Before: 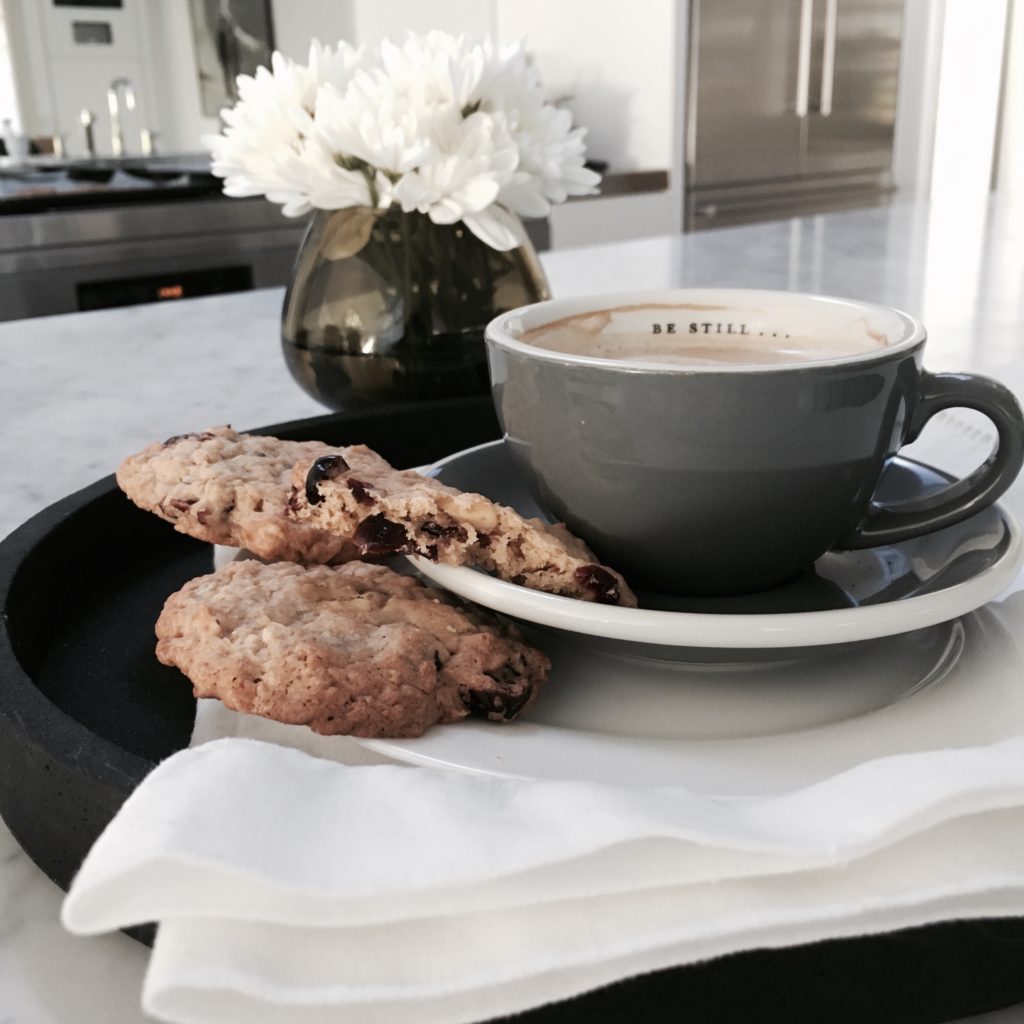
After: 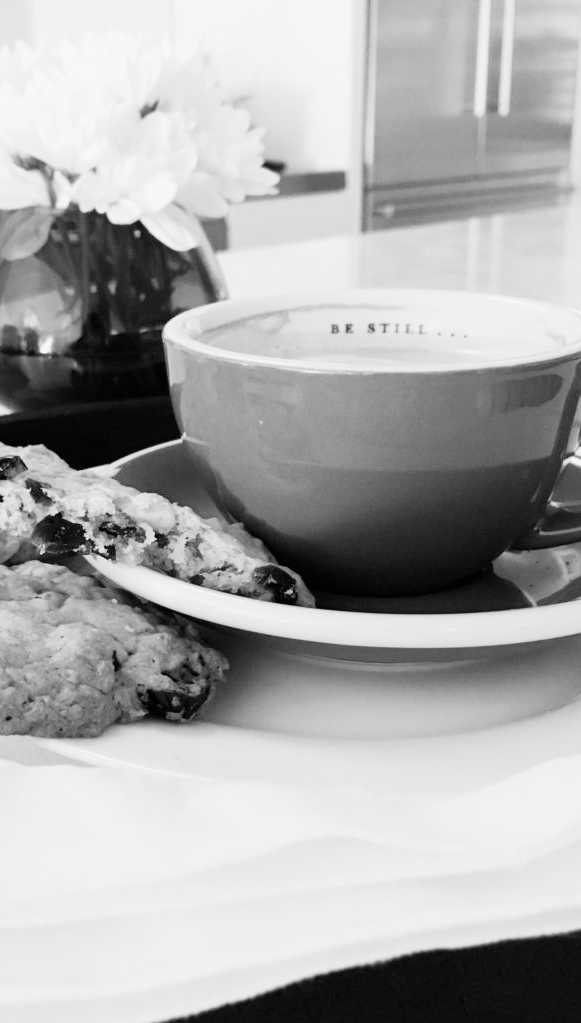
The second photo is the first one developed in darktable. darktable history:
filmic rgb: black relative exposure -7.65 EV, white relative exposure 4.56 EV, threshold 5.96 EV, hardness 3.61, add noise in highlights 0, preserve chrominance no, color science v3 (2019), use custom middle-gray values true, contrast in highlights soft, enable highlight reconstruction true
crop: left 31.535%, top 0.003%, right 11.69%
color zones: curves: ch0 [(0, 0.613) (0.01, 0.613) (0.245, 0.448) (0.498, 0.529) (0.642, 0.665) (0.879, 0.777) (0.99, 0.613)]; ch1 [(0, 0) (0.143, 0) (0.286, 0) (0.429, 0) (0.571, 0) (0.714, 0) (0.857, 0)]
exposure: black level correction 0, exposure 1.439 EV, compensate exposure bias true, compensate highlight preservation false
